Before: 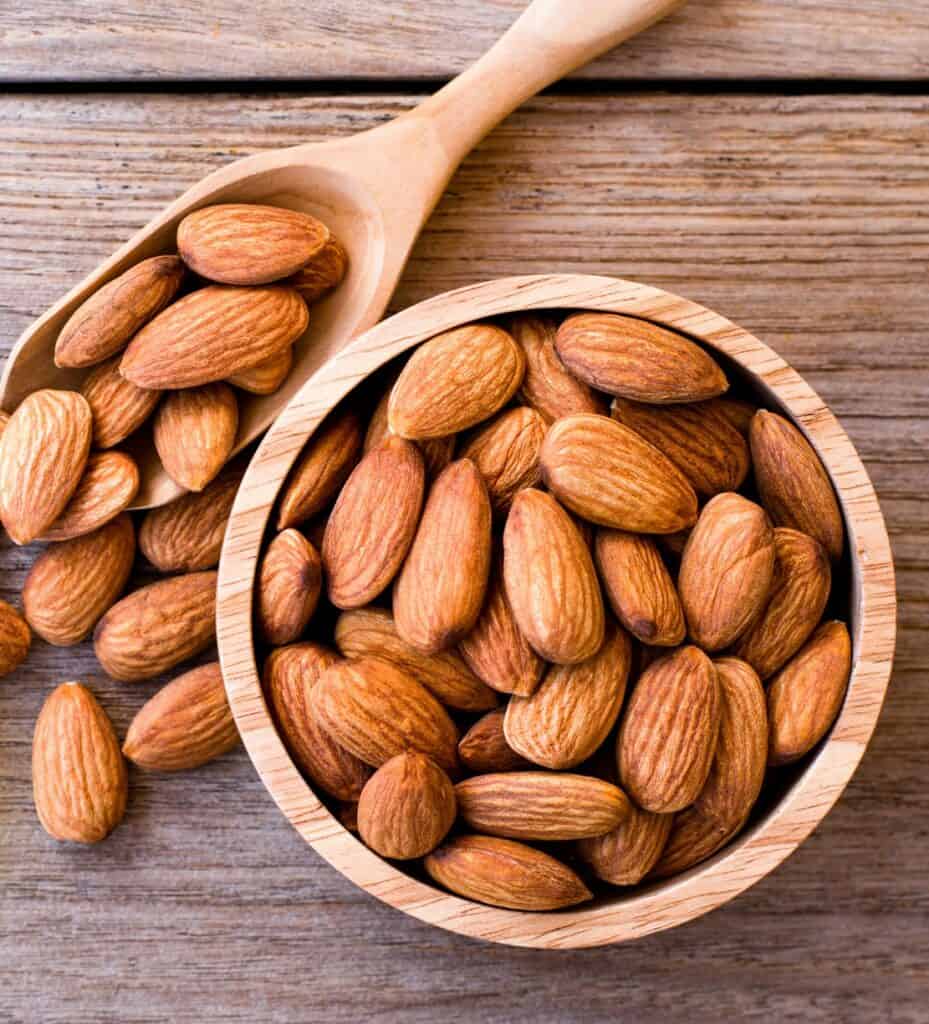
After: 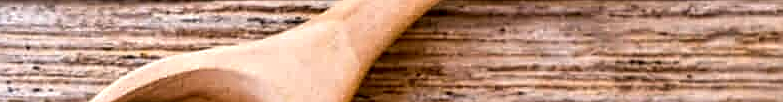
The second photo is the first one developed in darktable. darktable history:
crop and rotate: left 9.644%, top 9.491%, right 6.021%, bottom 80.509%
sharpen: on, module defaults
local contrast: highlights 12%, shadows 38%, detail 183%, midtone range 0.471
